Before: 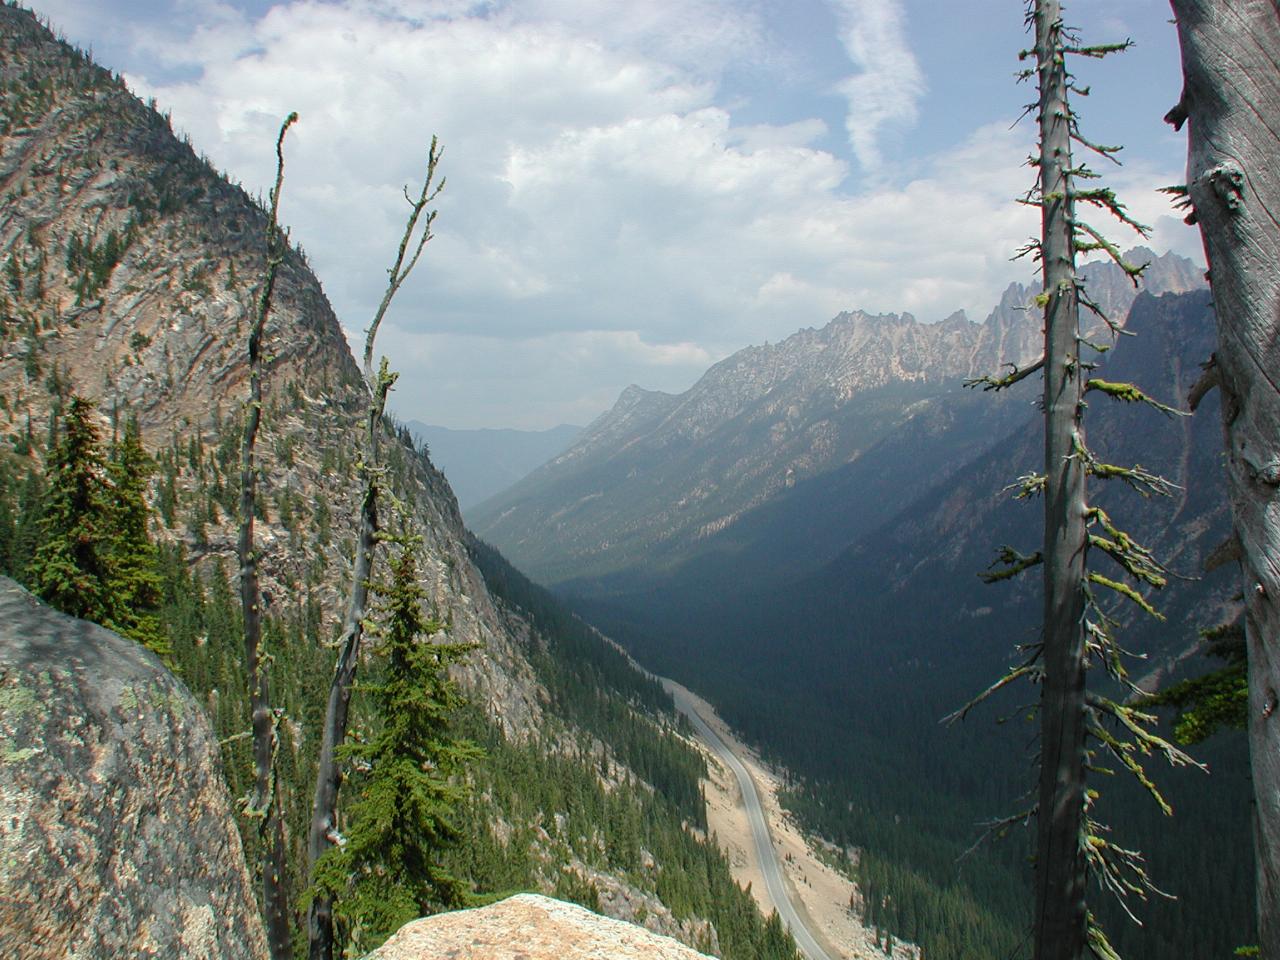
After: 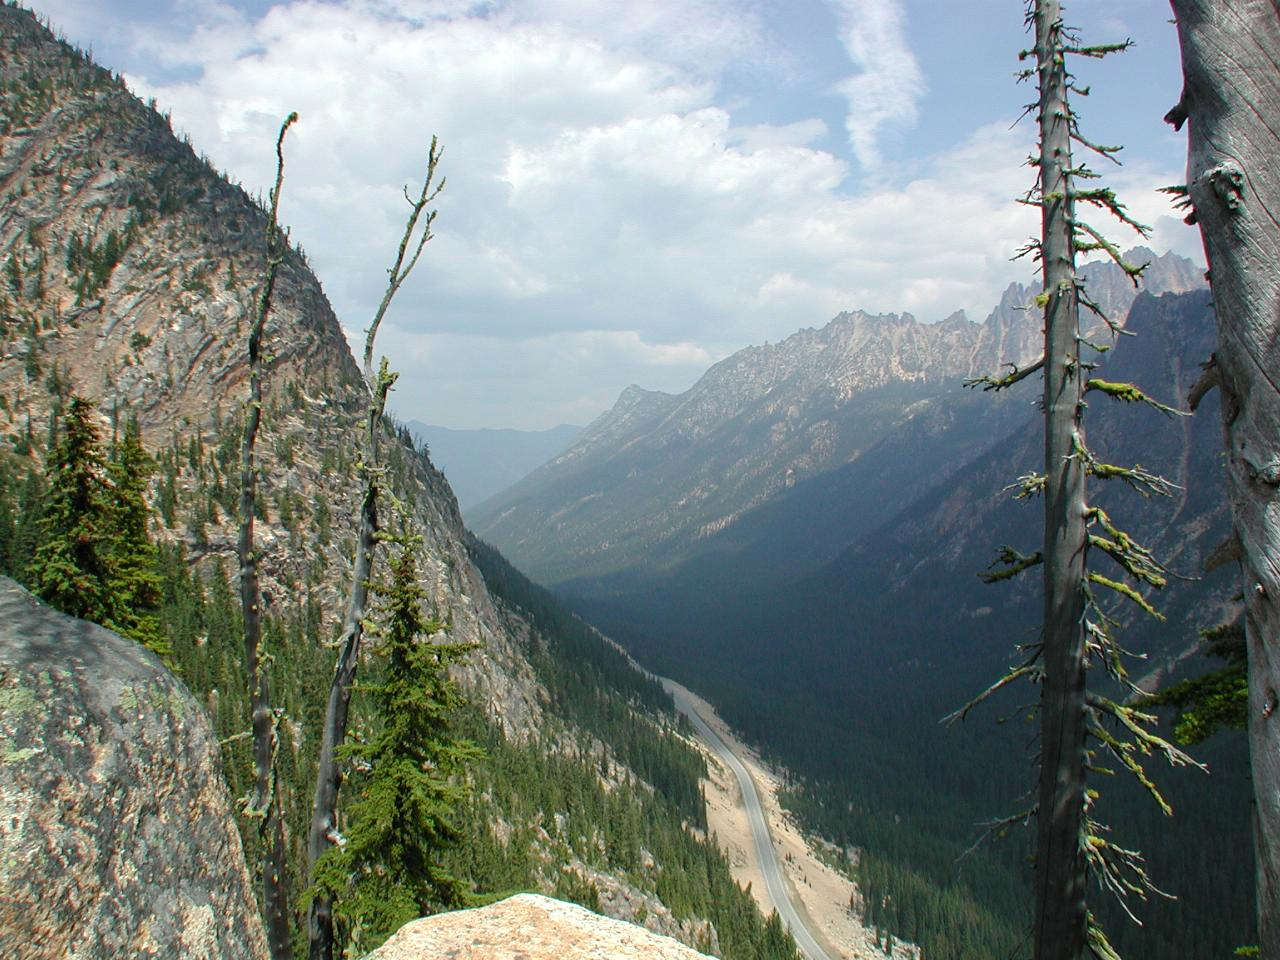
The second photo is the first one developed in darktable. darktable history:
contrast equalizer: octaves 7, y [[0.524 ×6], [0.512 ×6], [0.379 ×6], [0 ×6], [0 ×6]], mix 0.14
levels: levels [0, 0.476, 0.951]
